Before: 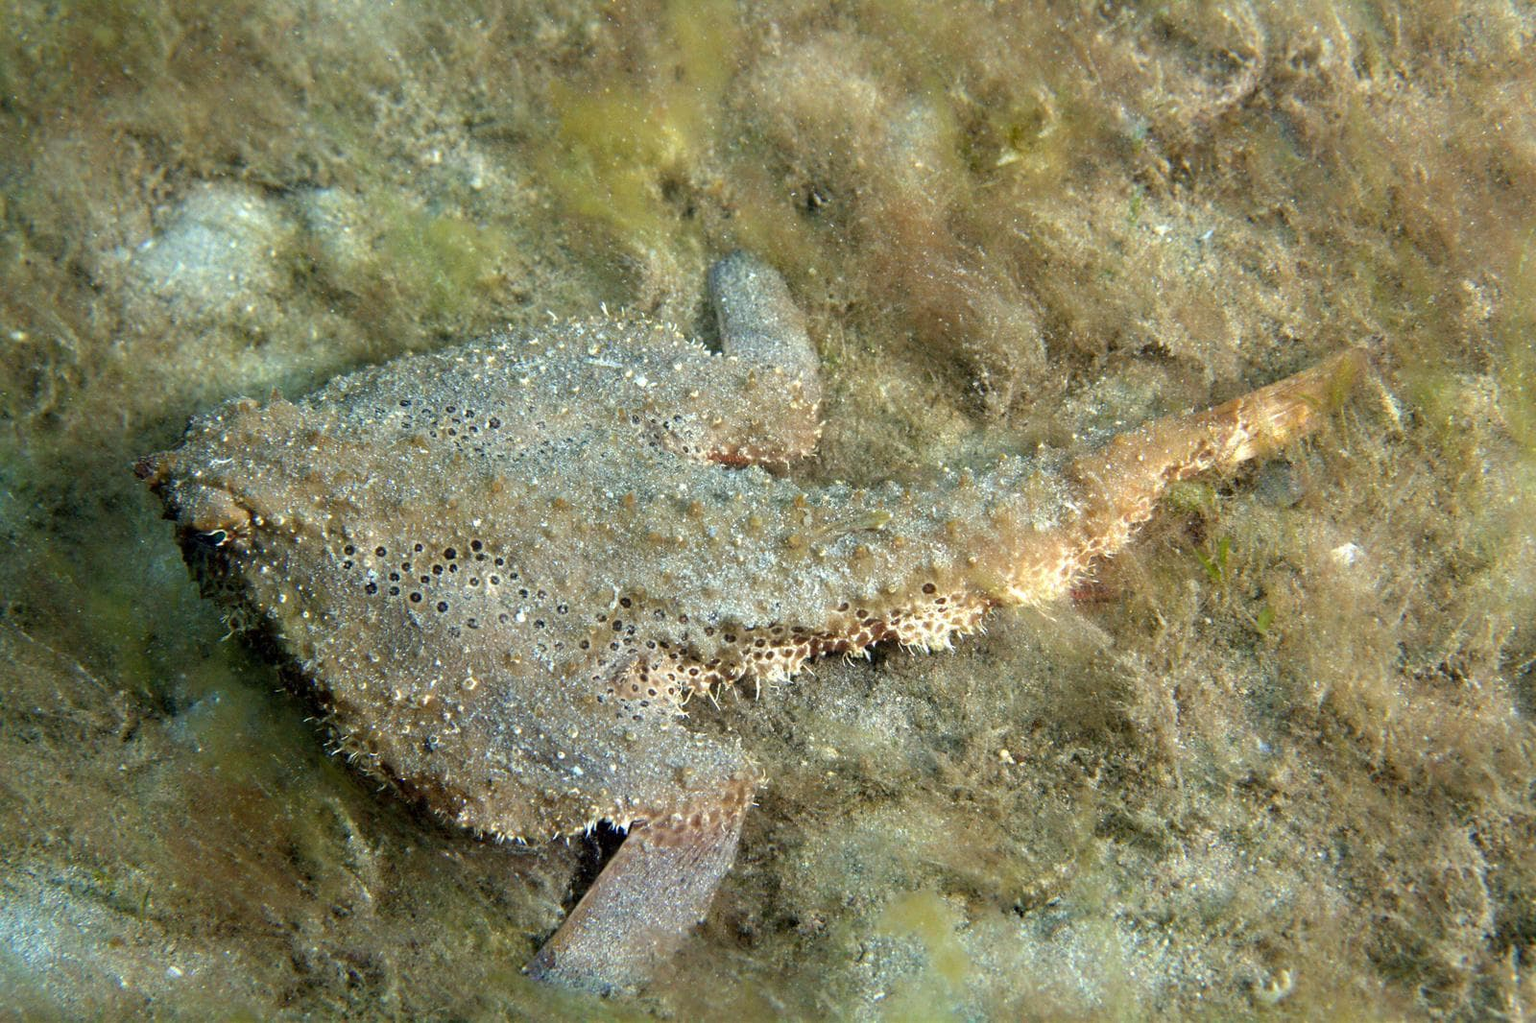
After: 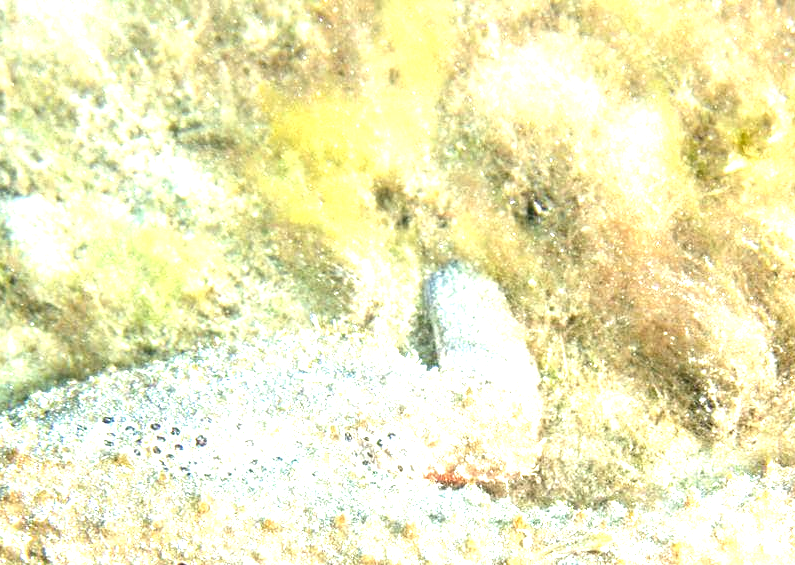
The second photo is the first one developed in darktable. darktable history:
crop: left 19.685%, right 30.594%, bottom 46.92%
exposure: exposure 1.988 EV, compensate exposure bias true, compensate highlight preservation false
local contrast: on, module defaults
